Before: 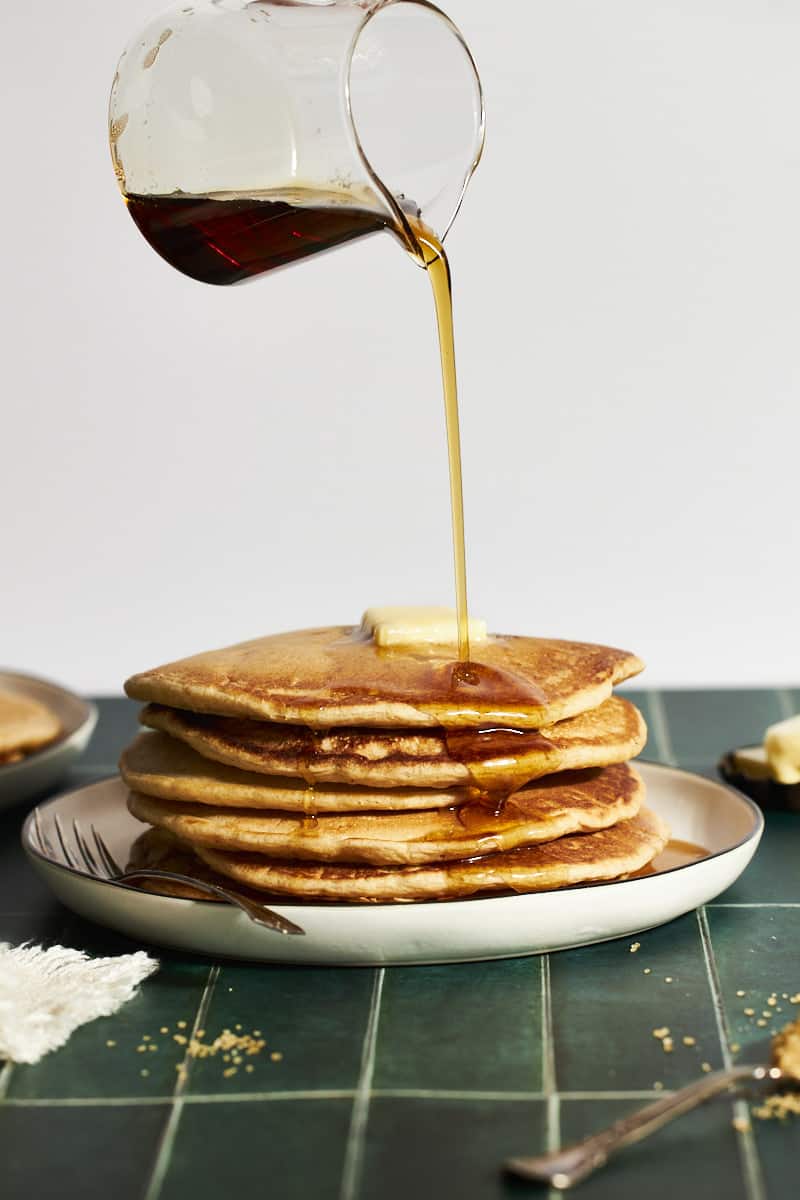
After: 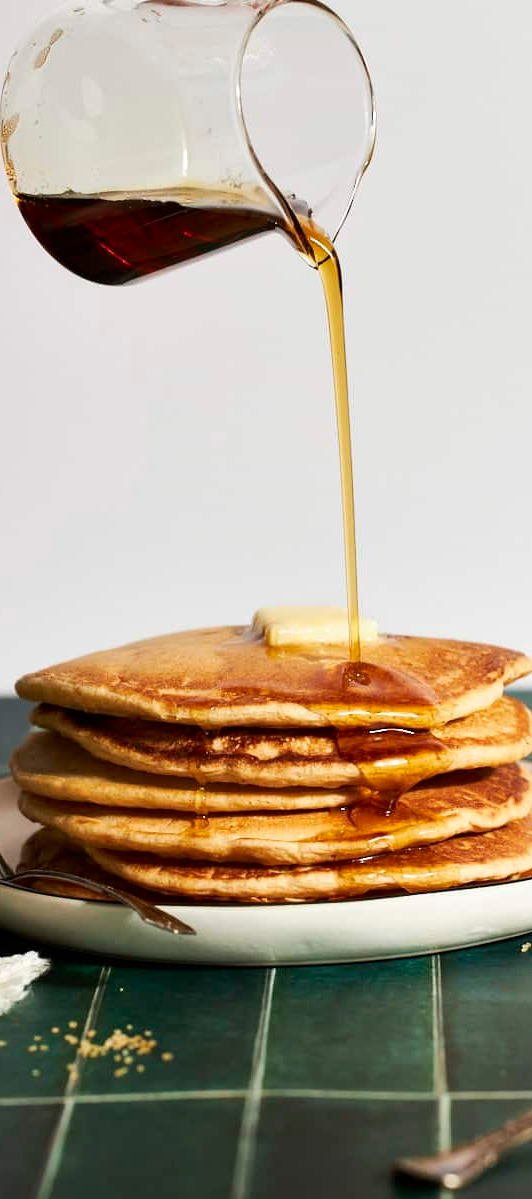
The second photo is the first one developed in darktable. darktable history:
crop and rotate: left 13.67%, right 19.755%
